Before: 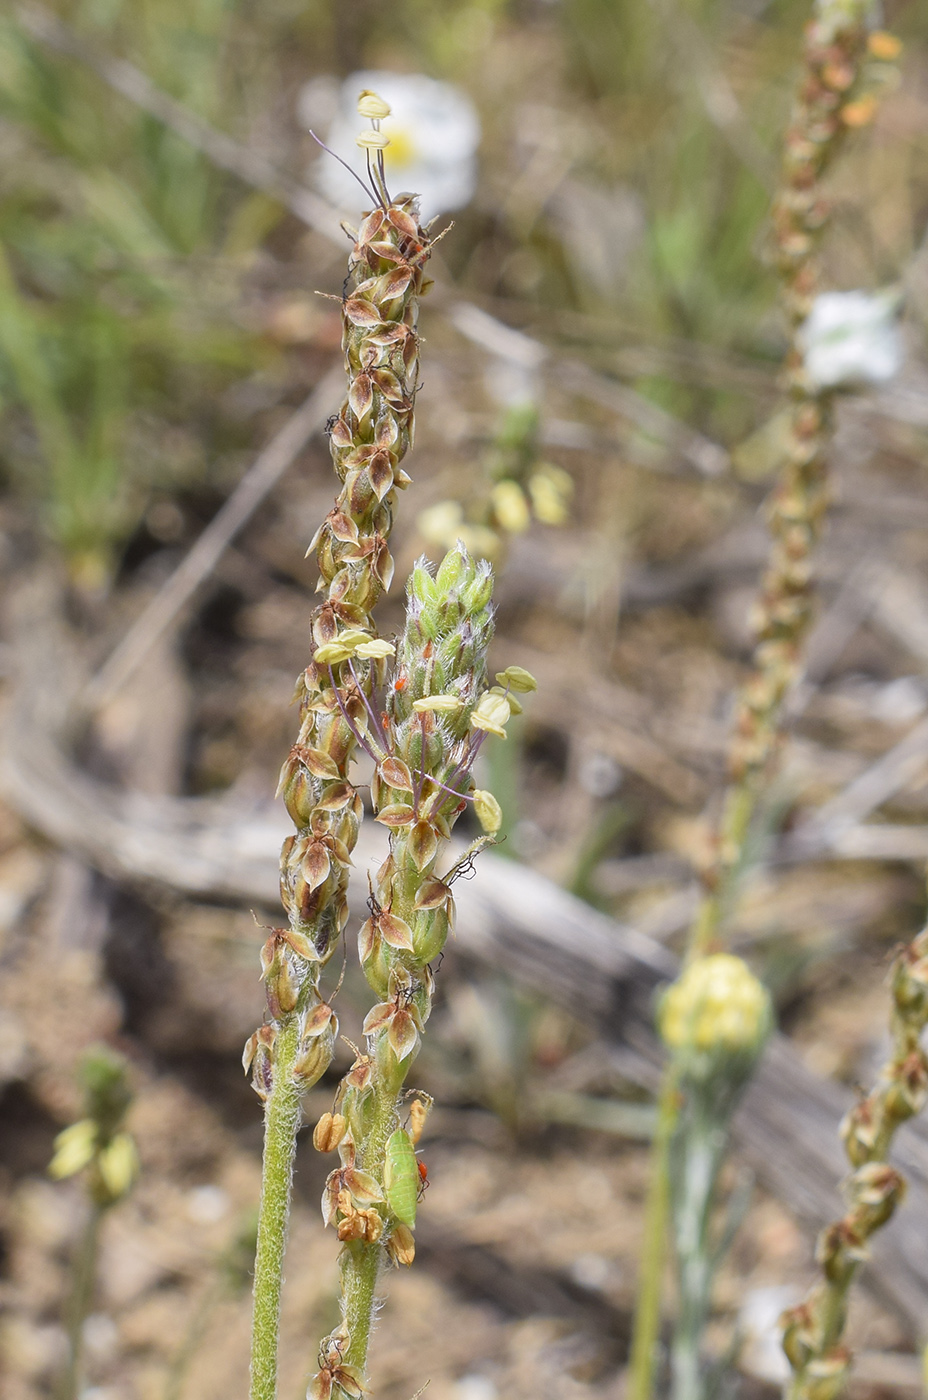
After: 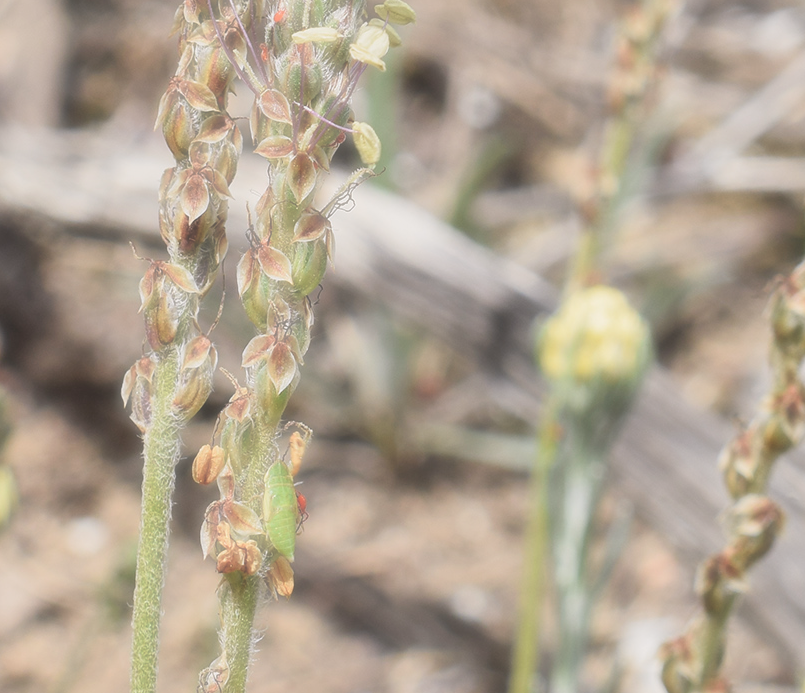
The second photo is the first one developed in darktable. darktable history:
crop and rotate: left 13.241%, top 47.724%, bottom 2.75%
haze removal: strength -0.89, distance 0.231, compatibility mode true, adaptive false
